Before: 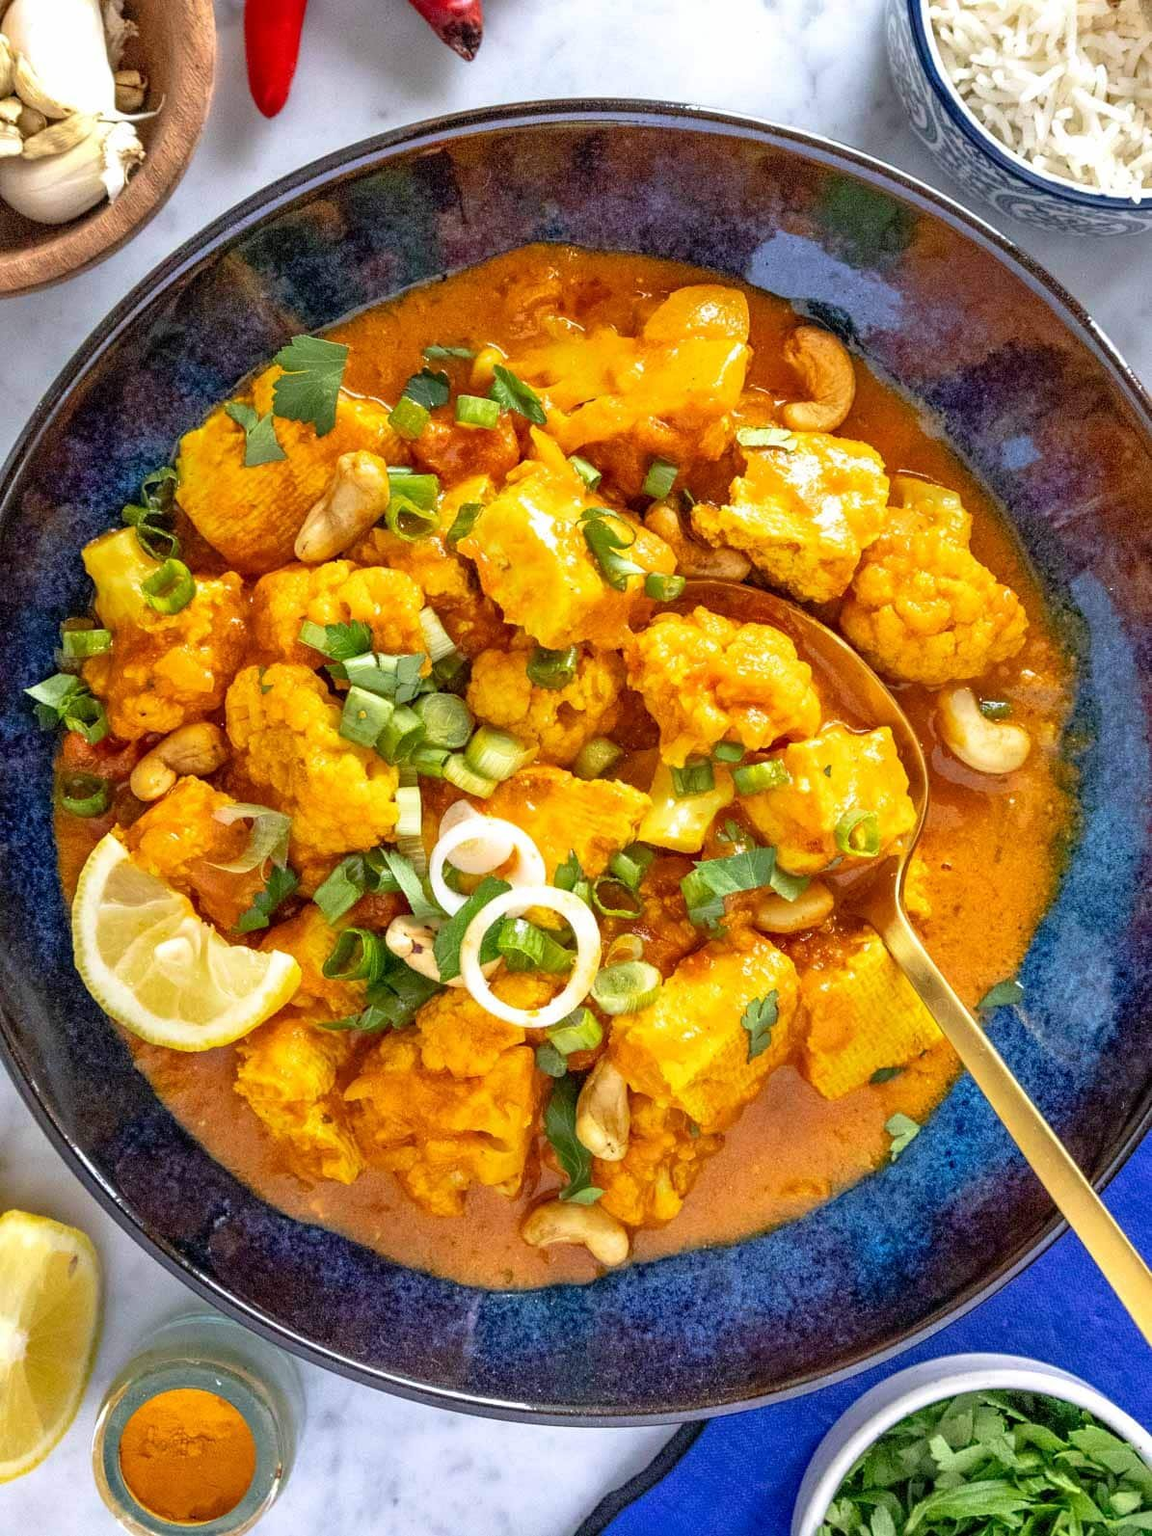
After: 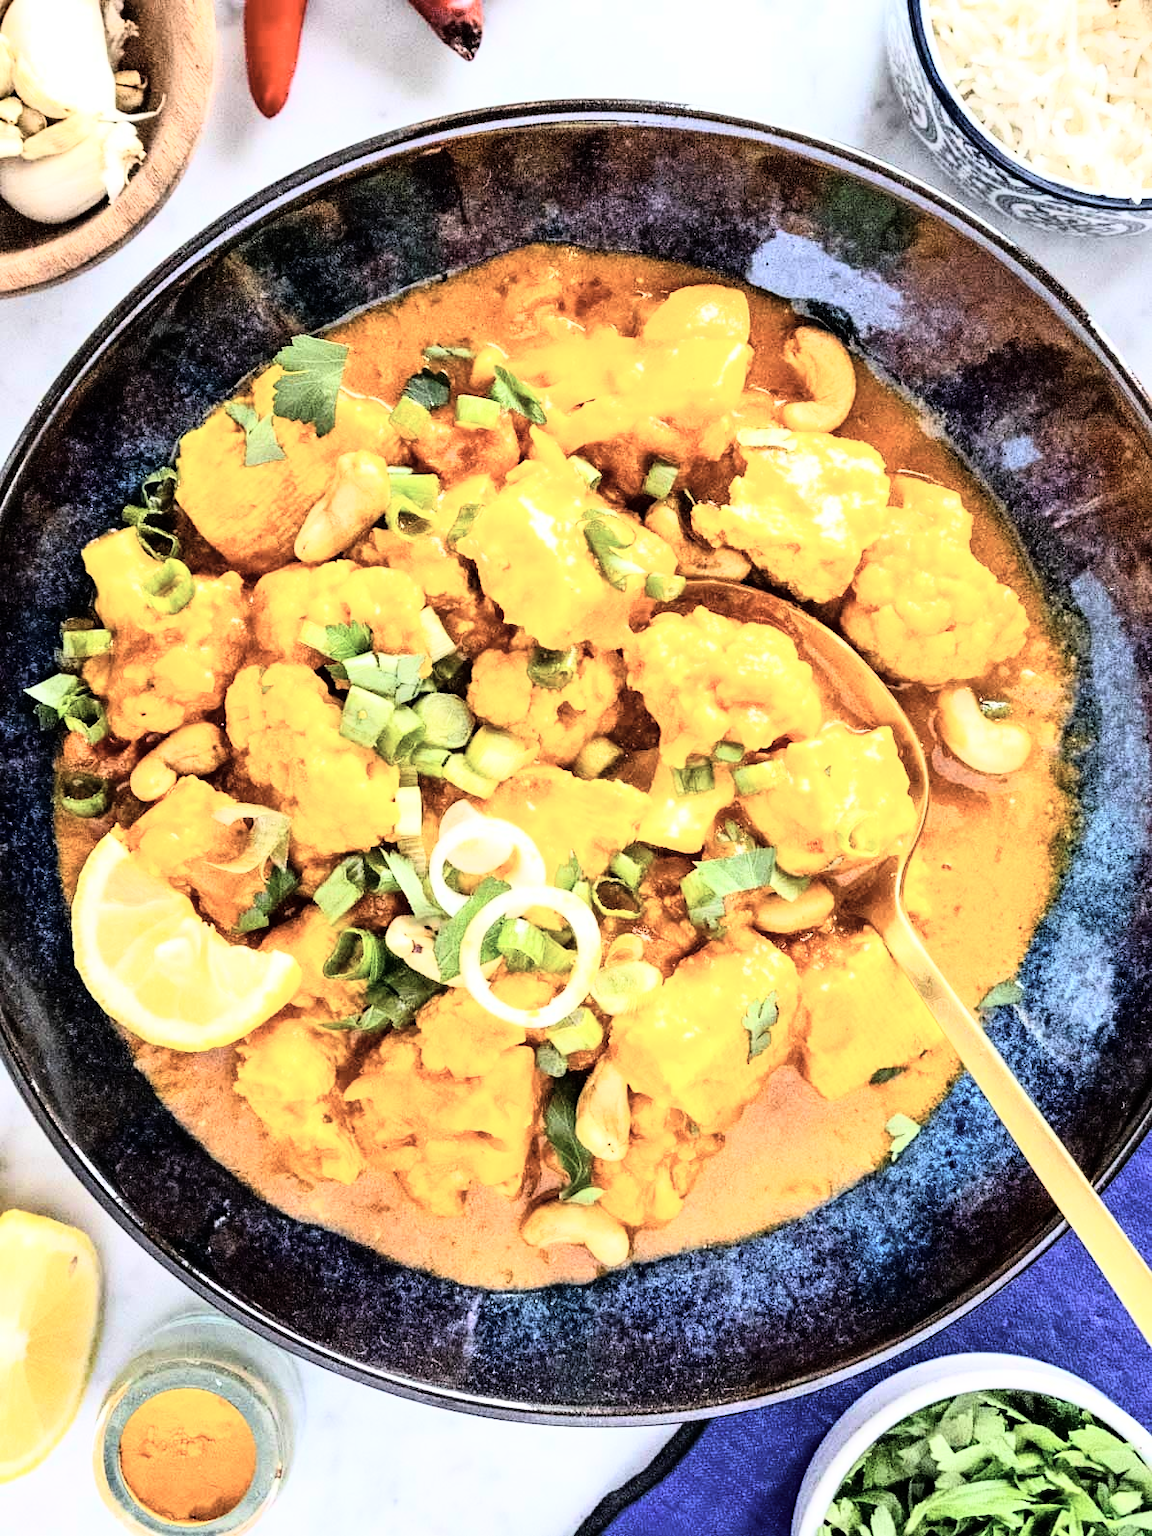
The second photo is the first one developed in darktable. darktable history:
rgb curve: curves: ch0 [(0, 0) (0.21, 0.15) (0.24, 0.21) (0.5, 0.75) (0.75, 0.96) (0.89, 0.99) (1, 1)]; ch1 [(0, 0.02) (0.21, 0.13) (0.25, 0.2) (0.5, 0.67) (0.75, 0.9) (0.89, 0.97) (1, 1)]; ch2 [(0, 0.02) (0.21, 0.13) (0.25, 0.2) (0.5, 0.67) (0.75, 0.9) (0.89, 0.97) (1, 1)], compensate middle gray true
contrast brightness saturation: contrast 0.1, saturation -0.3
